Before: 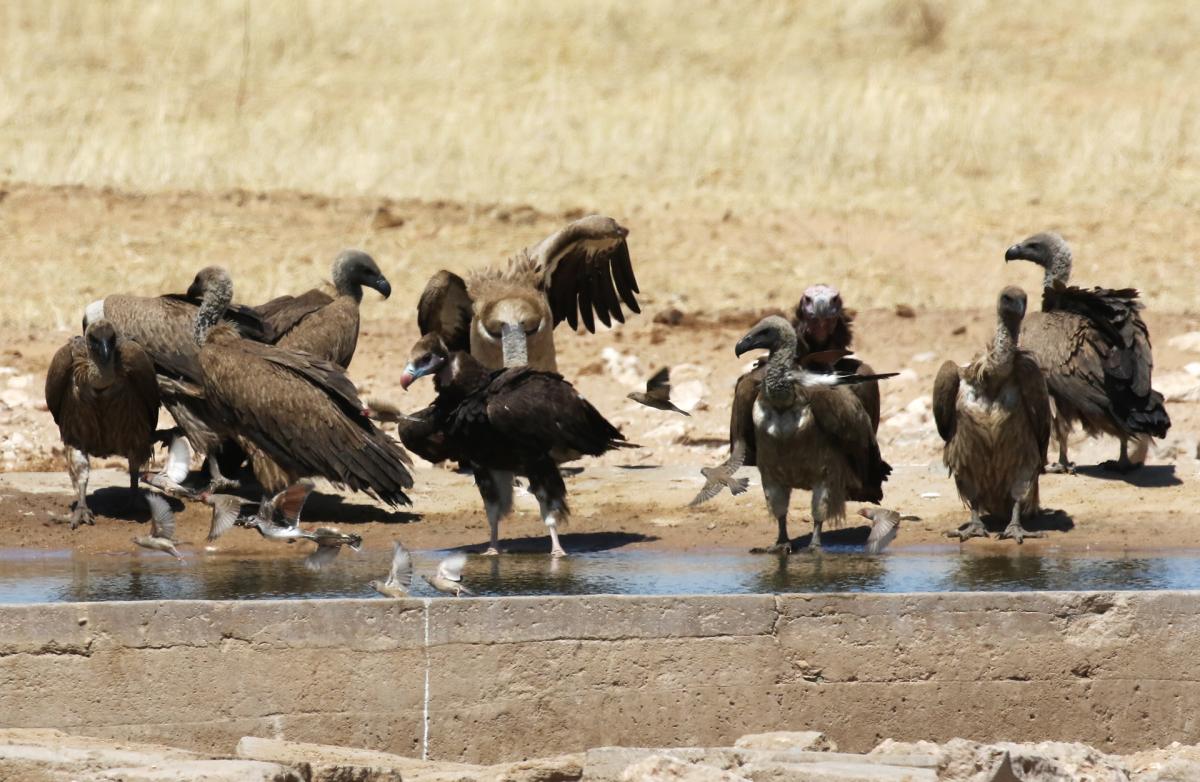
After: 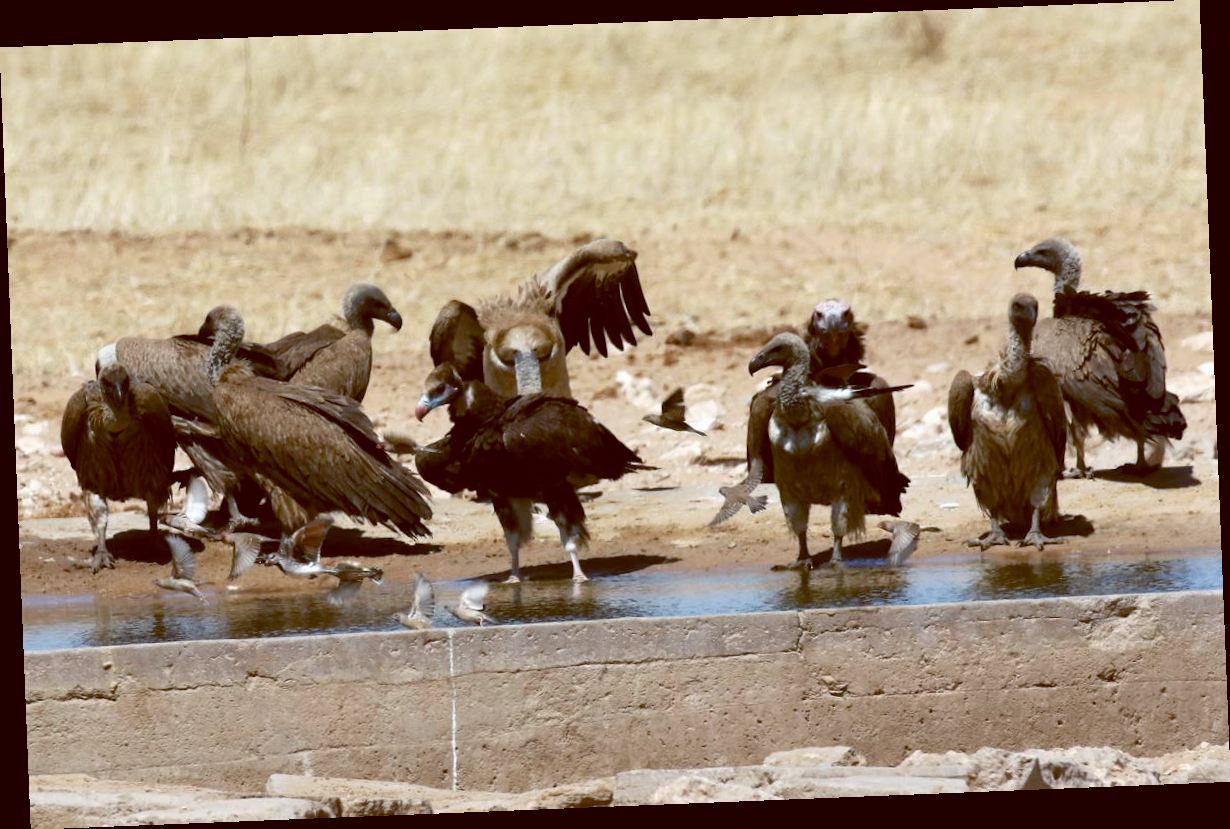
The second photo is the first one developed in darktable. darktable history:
color balance: lift [1, 1.015, 1.004, 0.985], gamma [1, 0.958, 0.971, 1.042], gain [1, 0.956, 0.977, 1.044]
rotate and perspective: rotation -2.29°, automatic cropping off
